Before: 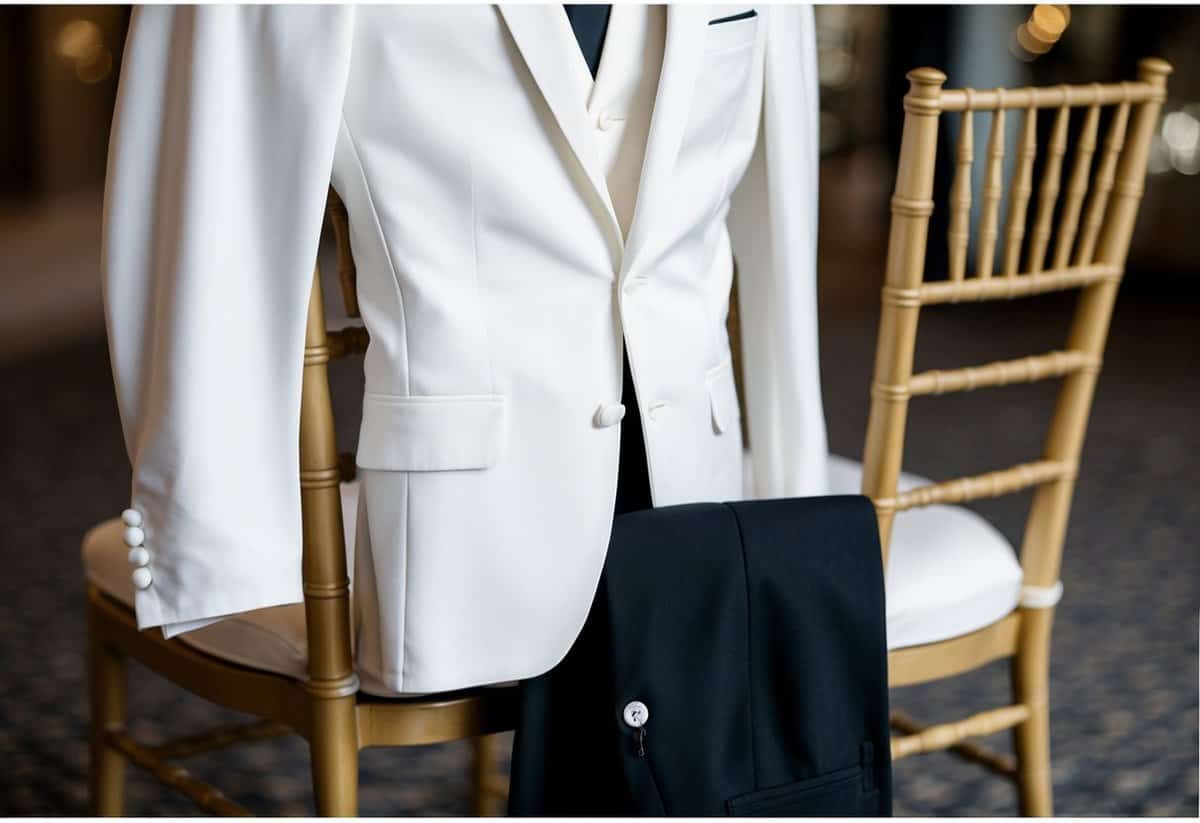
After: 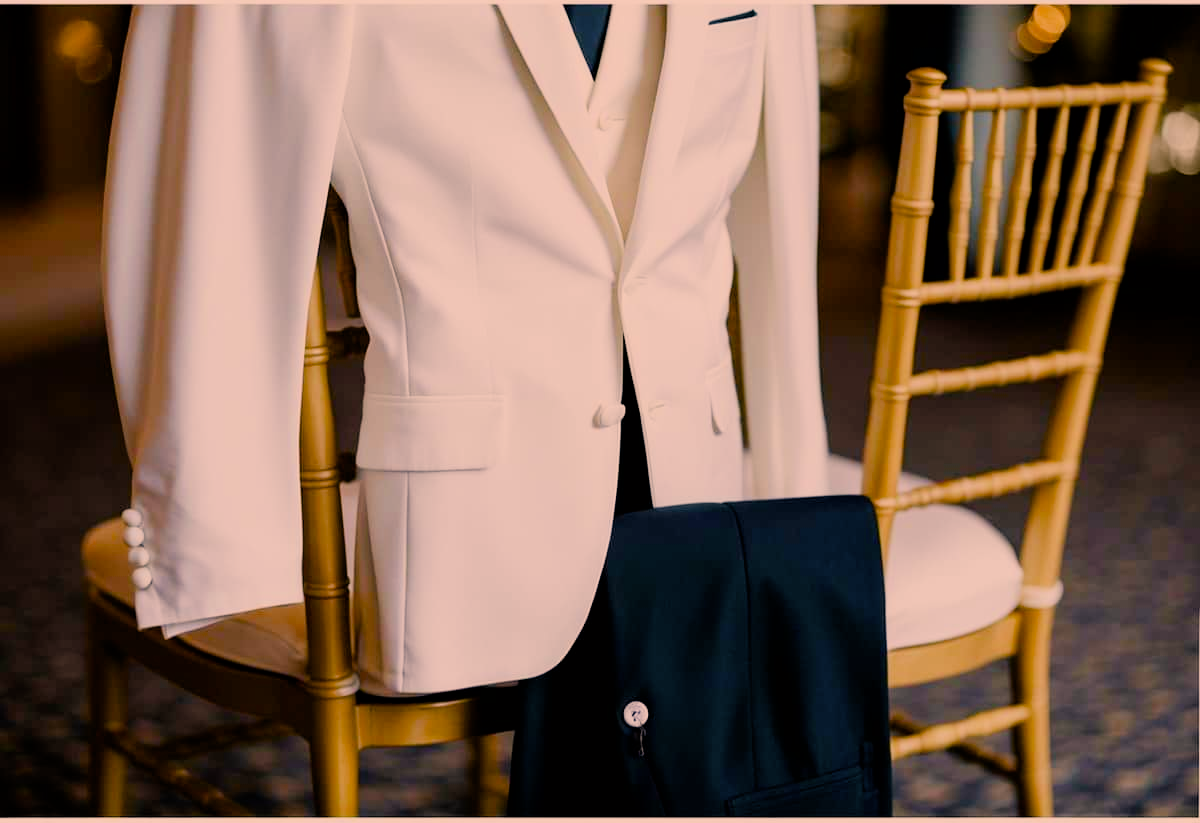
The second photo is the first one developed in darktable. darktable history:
color correction: highlights a* 17.86, highlights b* 18.46
filmic rgb: black relative exposure -7.65 EV, white relative exposure 4.56 EV, hardness 3.61
color balance rgb: perceptual saturation grading › global saturation 20%, perceptual saturation grading › highlights -50.529%, perceptual saturation grading › shadows 30.569%, global vibrance 59.234%
